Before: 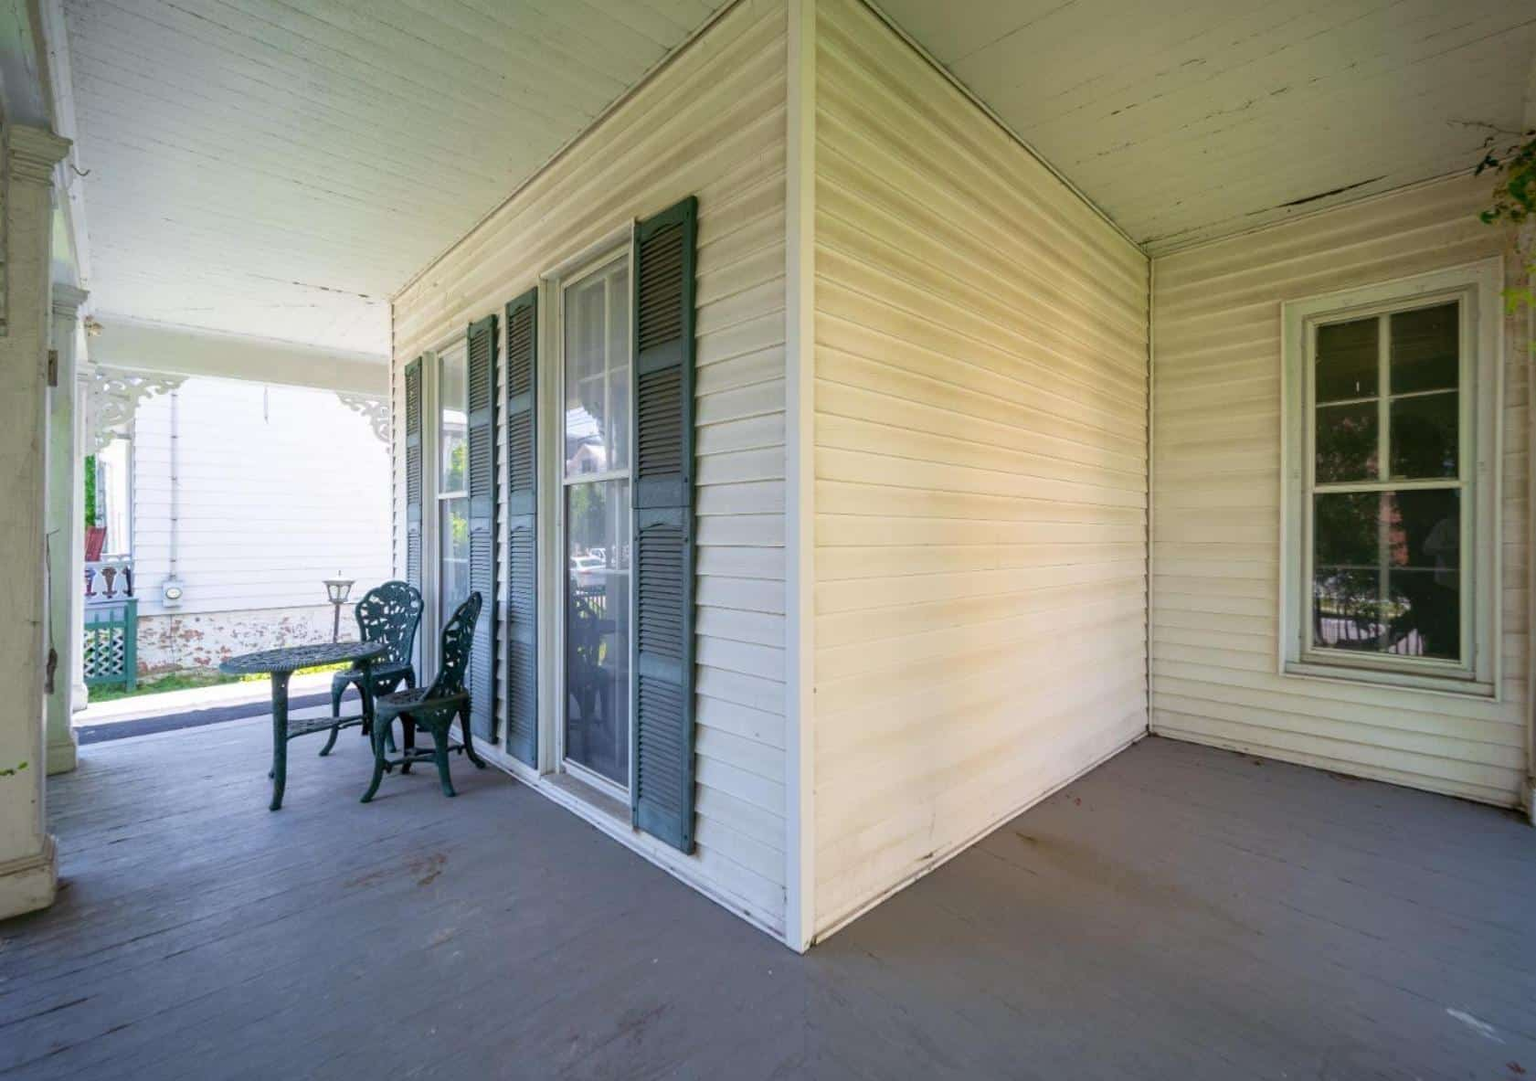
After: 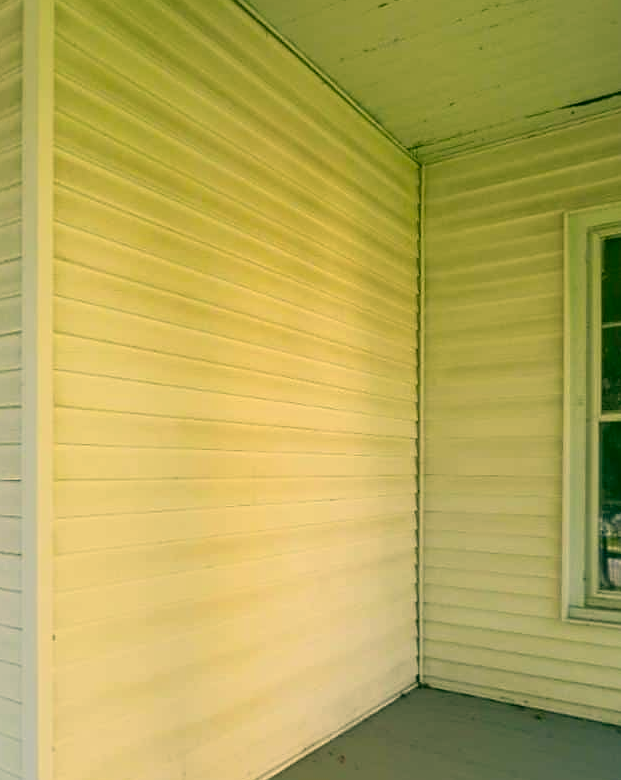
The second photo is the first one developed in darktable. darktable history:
crop and rotate: left 49.9%, top 10.122%, right 13.139%, bottom 23.928%
sharpen: radius 1.596, amount 0.37, threshold 1.719
color correction: highlights a* 5.71, highlights b* 33.21, shadows a* -25.28, shadows b* 3.86
levels: levels [0, 0.498, 1]
